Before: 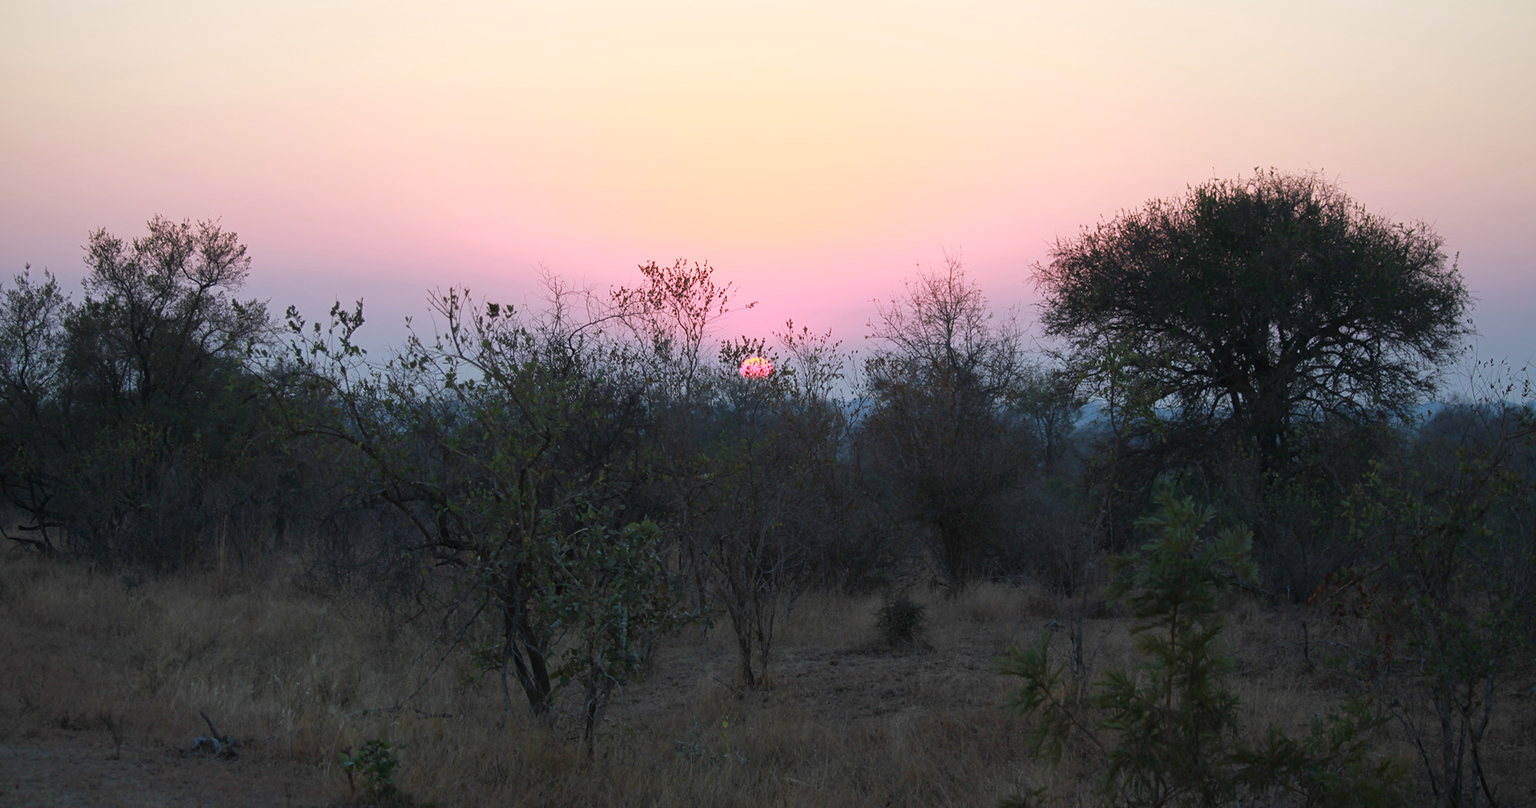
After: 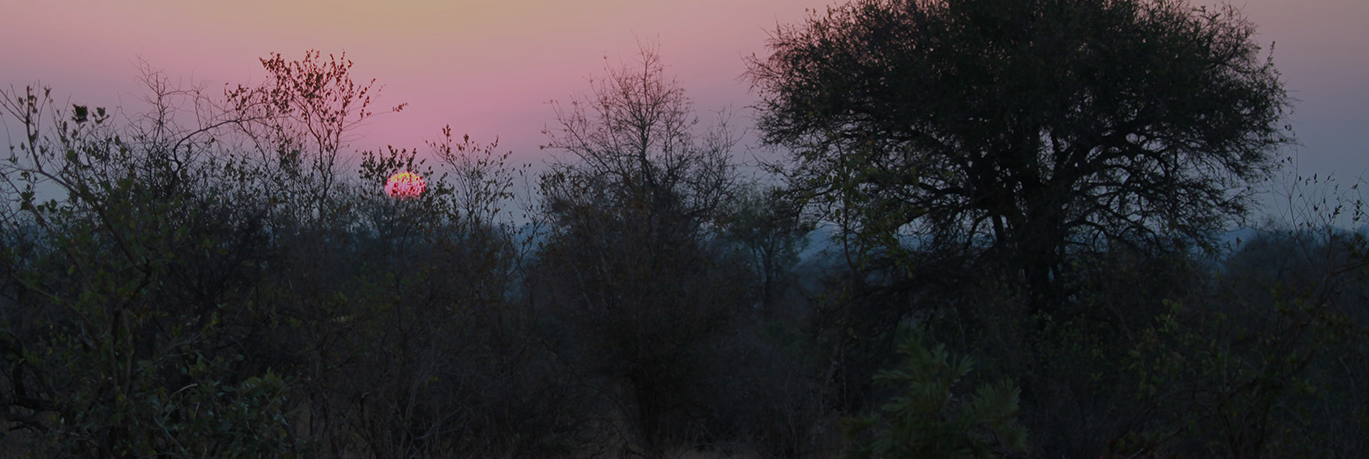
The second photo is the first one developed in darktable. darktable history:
crop and rotate: left 27.938%, top 27.046%, bottom 27.046%
exposure: exposure -1 EV, compensate highlight preservation false
